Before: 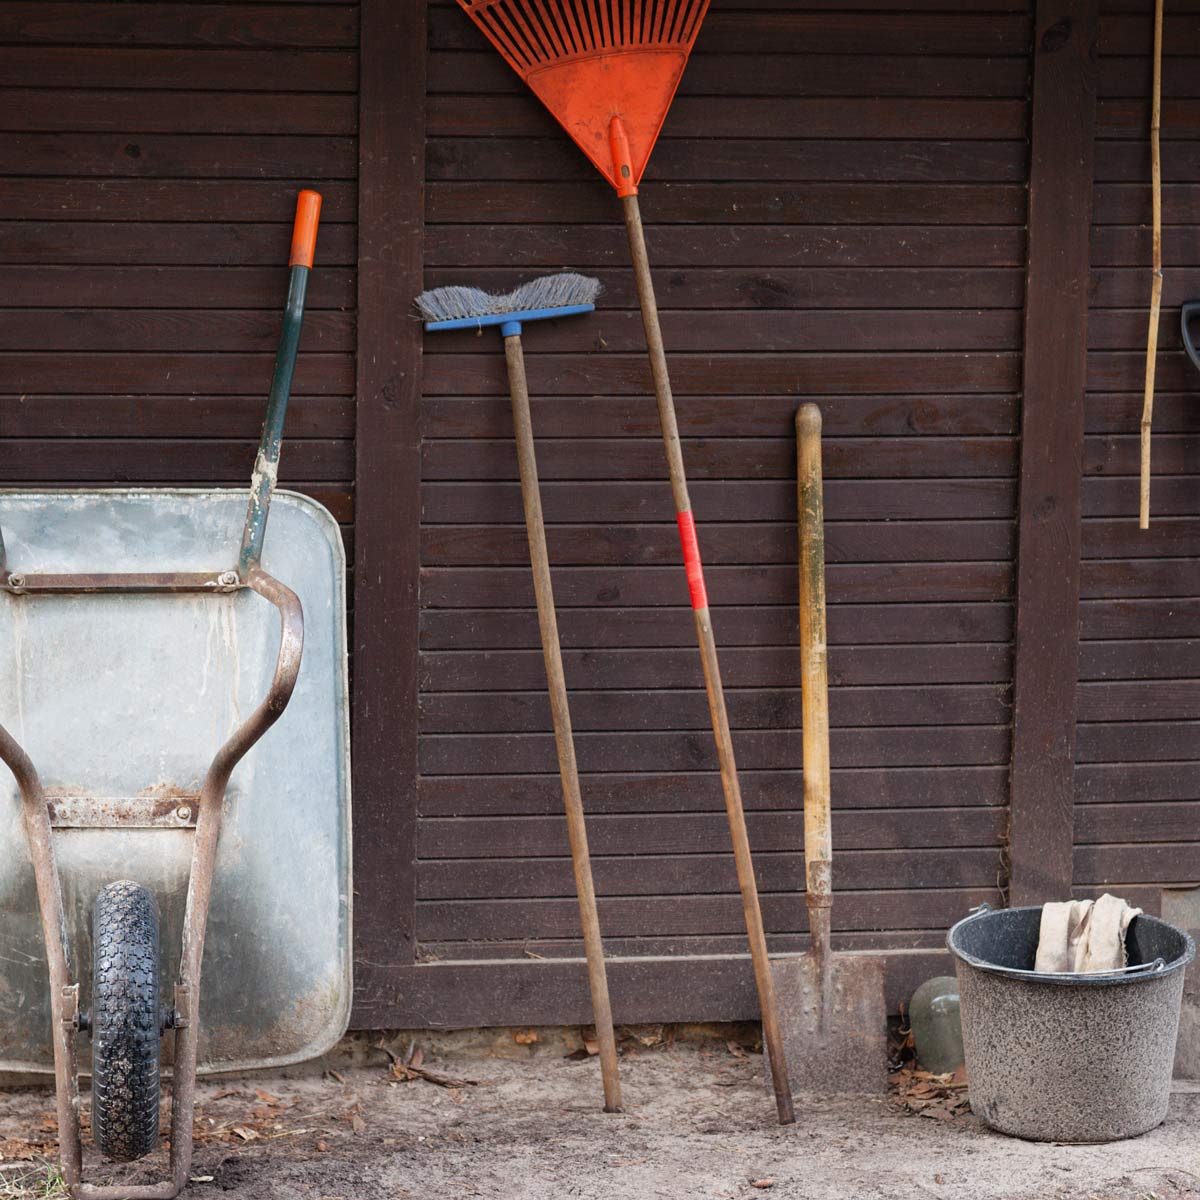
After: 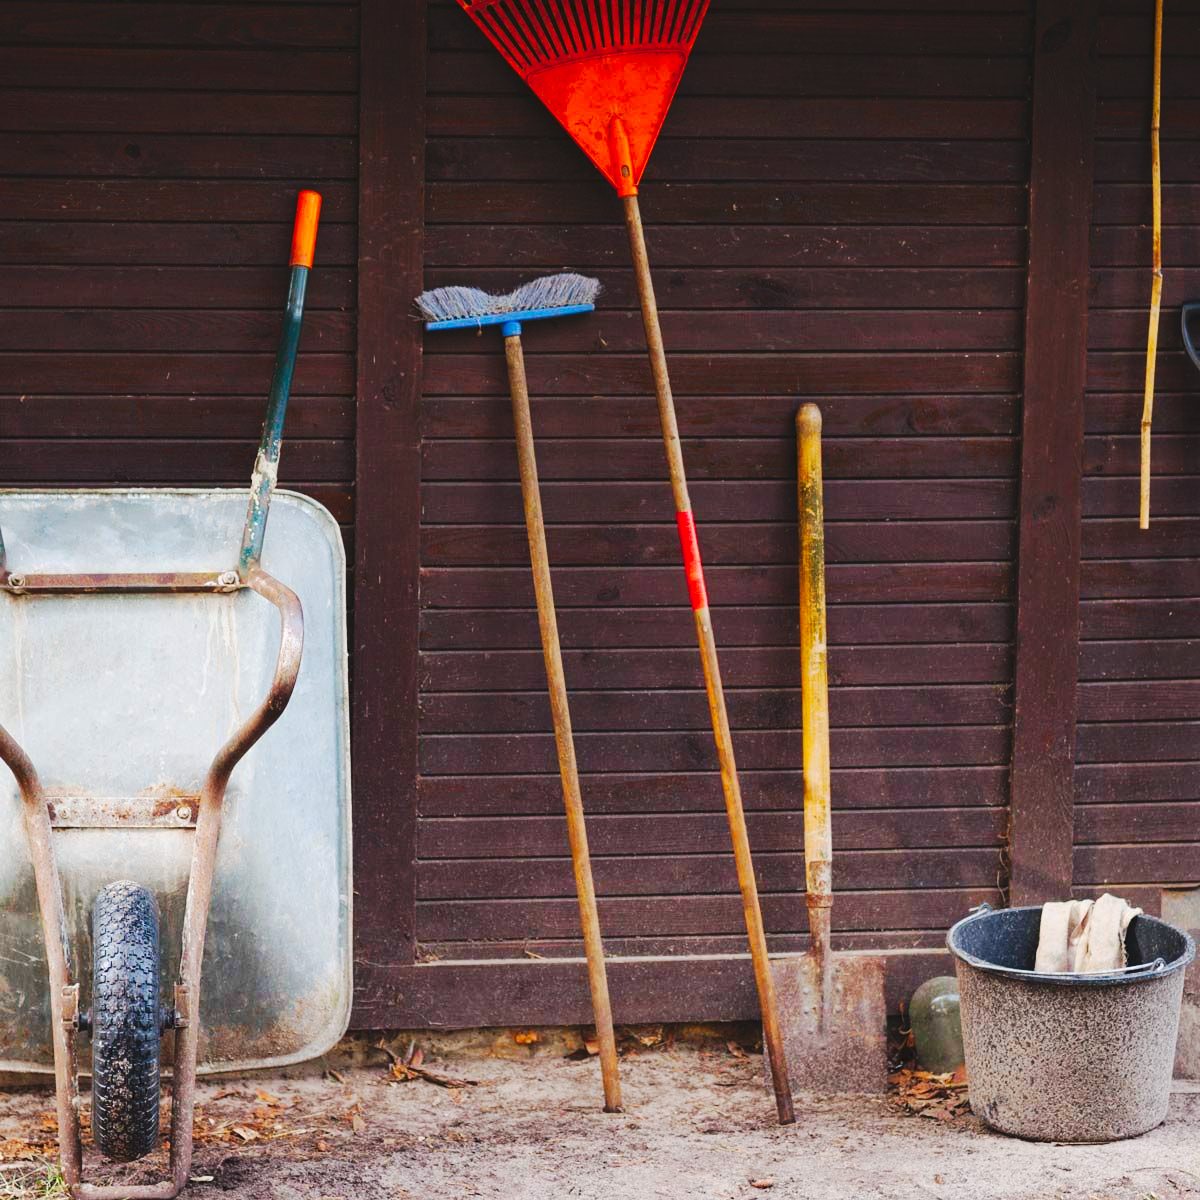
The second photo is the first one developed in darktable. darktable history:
color balance rgb: perceptual saturation grading › global saturation 37.184%, global vibrance 20%
tone curve: curves: ch0 [(0, 0) (0.003, 0.062) (0.011, 0.07) (0.025, 0.083) (0.044, 0.094) (0.069, 0.105) (0.1, 0.117) (0.136, 0.136) (0.177, 0.164) (0.224, 0.201) (0.277, 0.256) (0.335, 0.335) (0.399, 0.424) (0.468, 0.529) (0.543, 0.641) (0.623, 0.725) (0.709, 0.787) (0.801, 0.849) (0.898, 0.917) (1, 1)], preserve colors none
